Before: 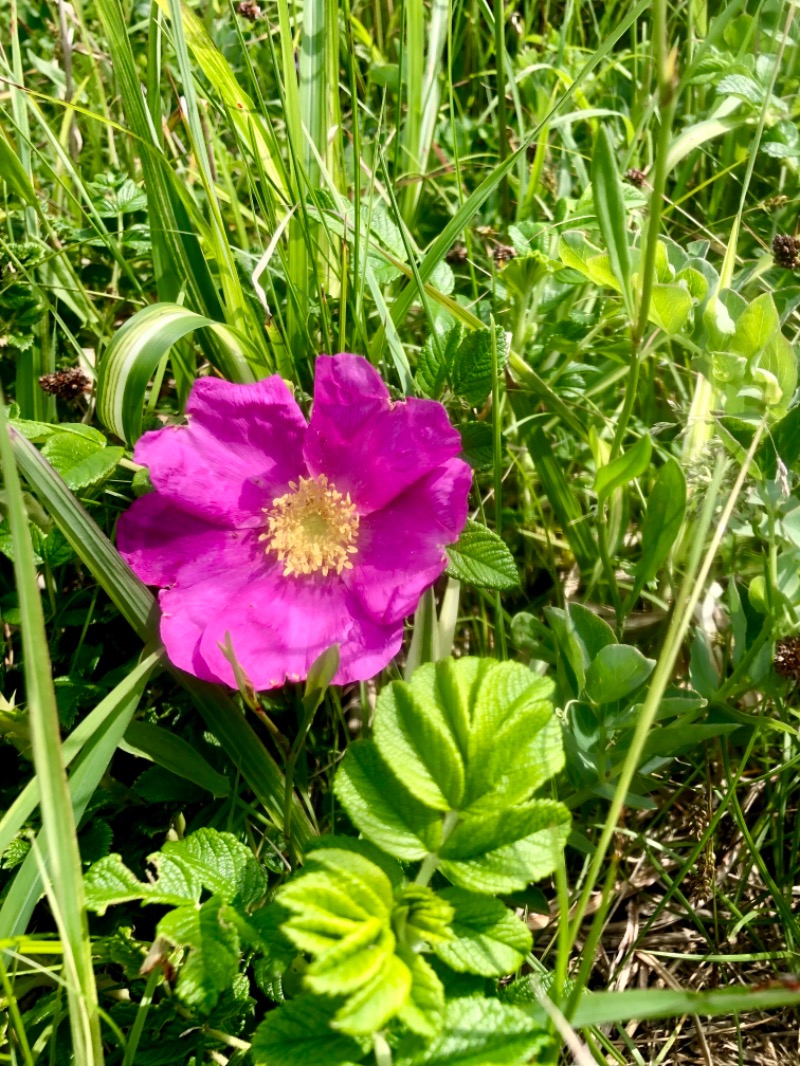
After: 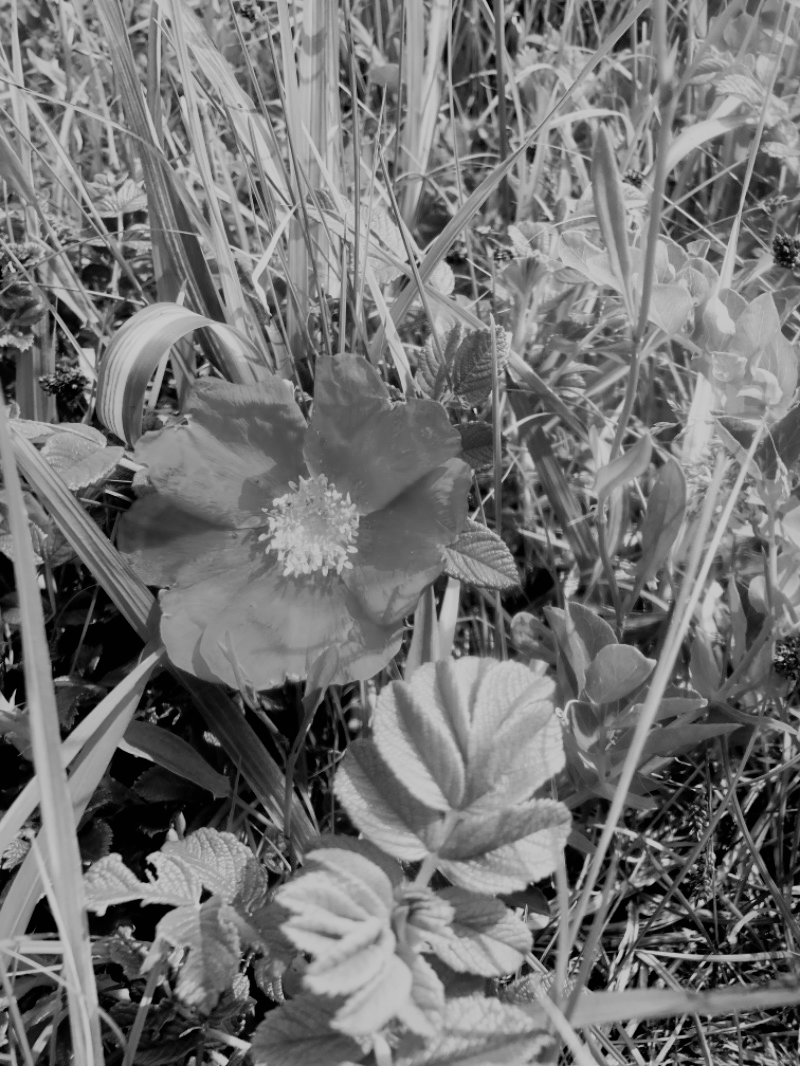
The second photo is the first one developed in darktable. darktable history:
filmic rgb: black relative exposure -7.65 EV, white relative exposure 4.56 EV, hardness 3.61, iterations of high-quality reconstruction 0
shadows and highlights: on, module defaults
color zones: curves: ch1 [(0, -0.394) (0.143, -0.394) (0.286, -0.394) (0.429, -0.392) (0.571, -0.391) (0.714, -0.391) (0.857, -0.391) (1, -0.394)]
